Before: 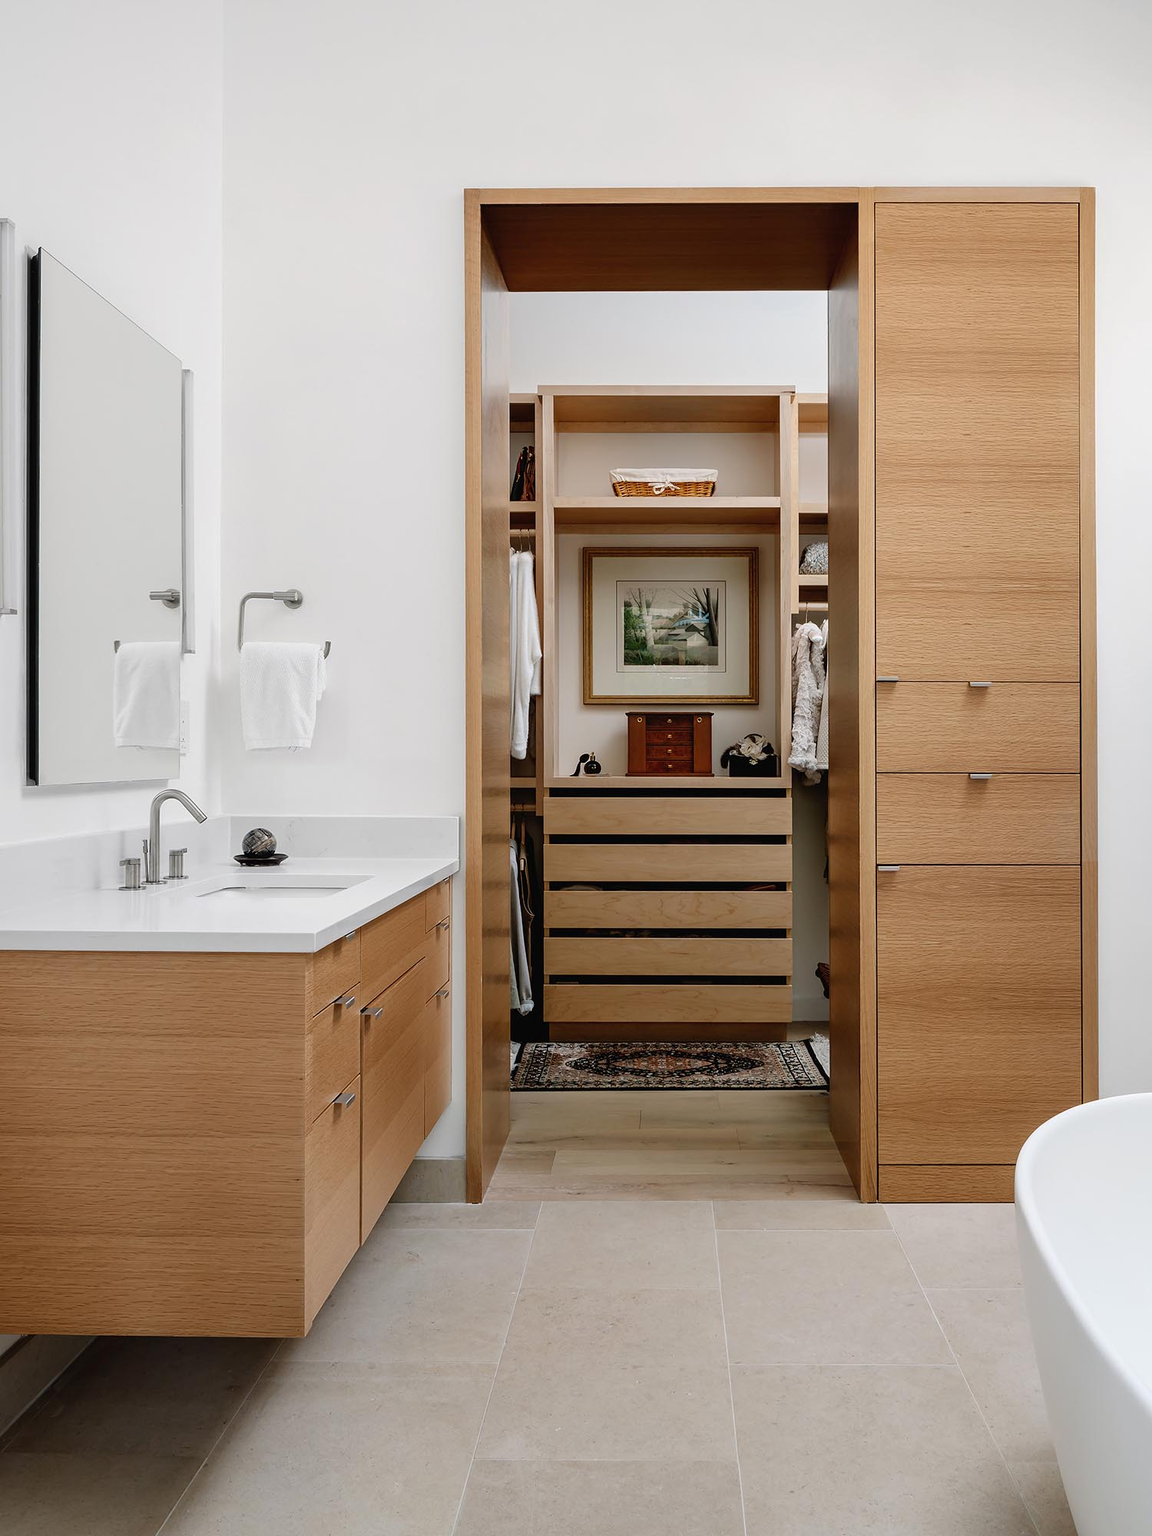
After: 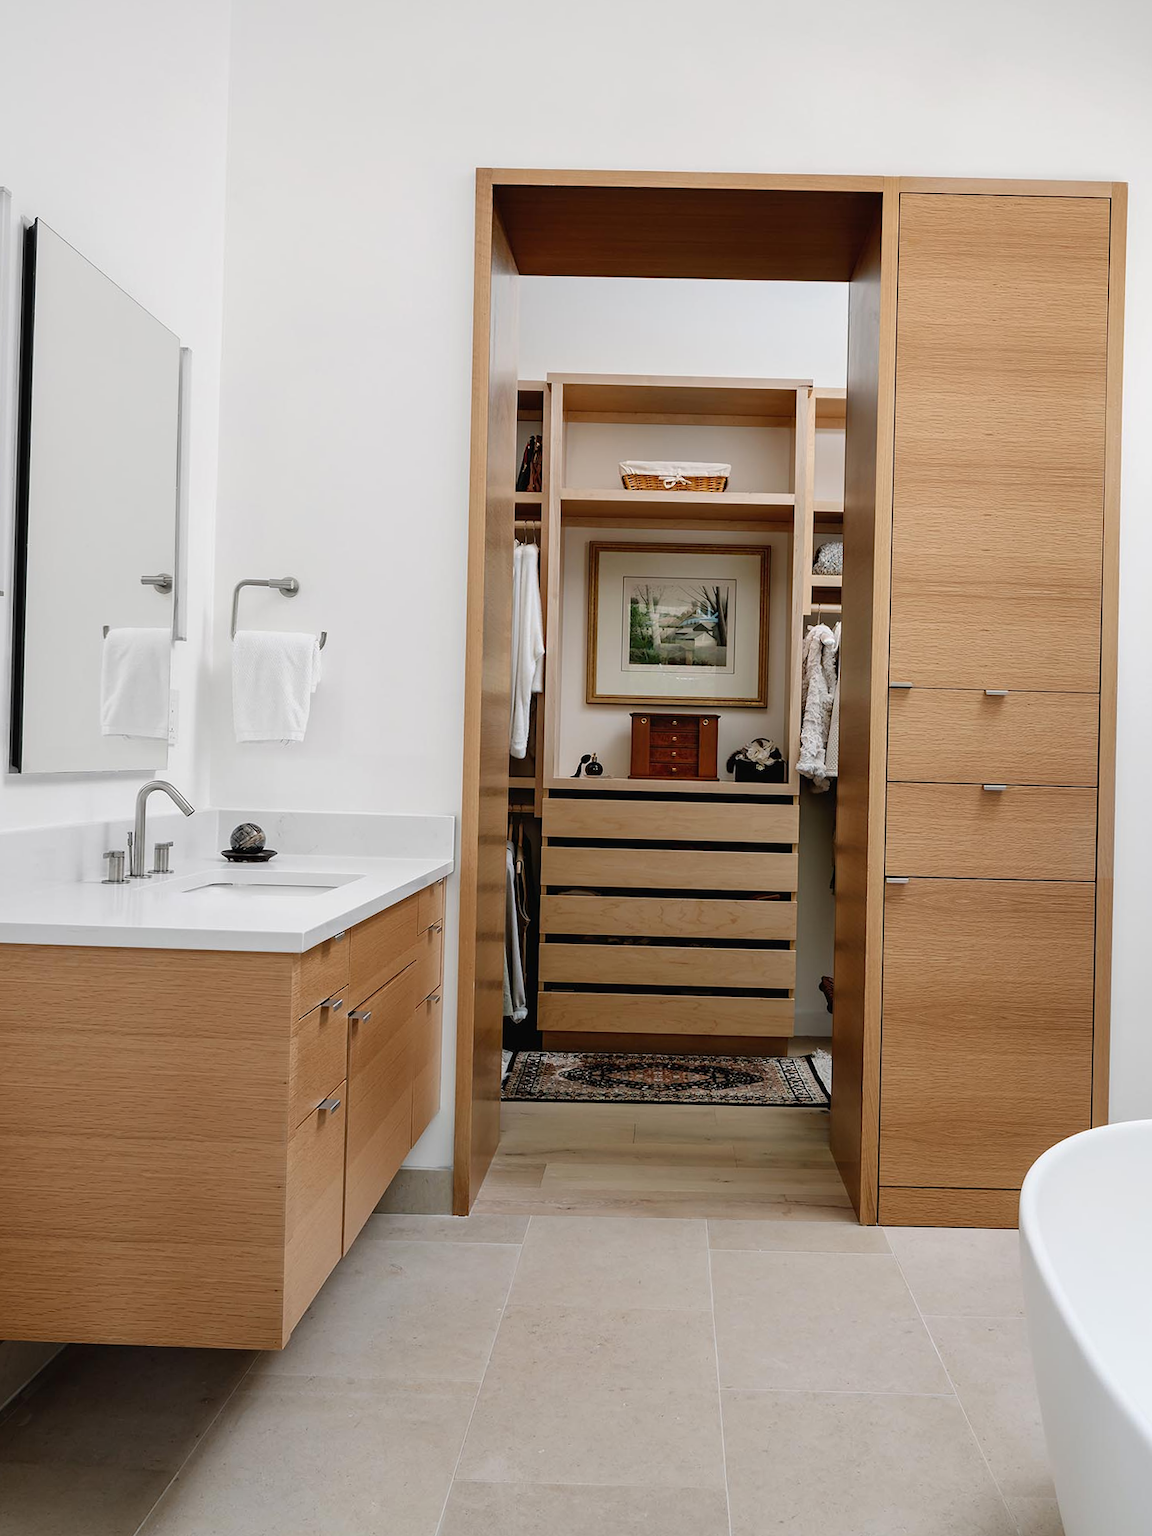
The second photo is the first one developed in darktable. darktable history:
crop and rotate: angle -1.41°
